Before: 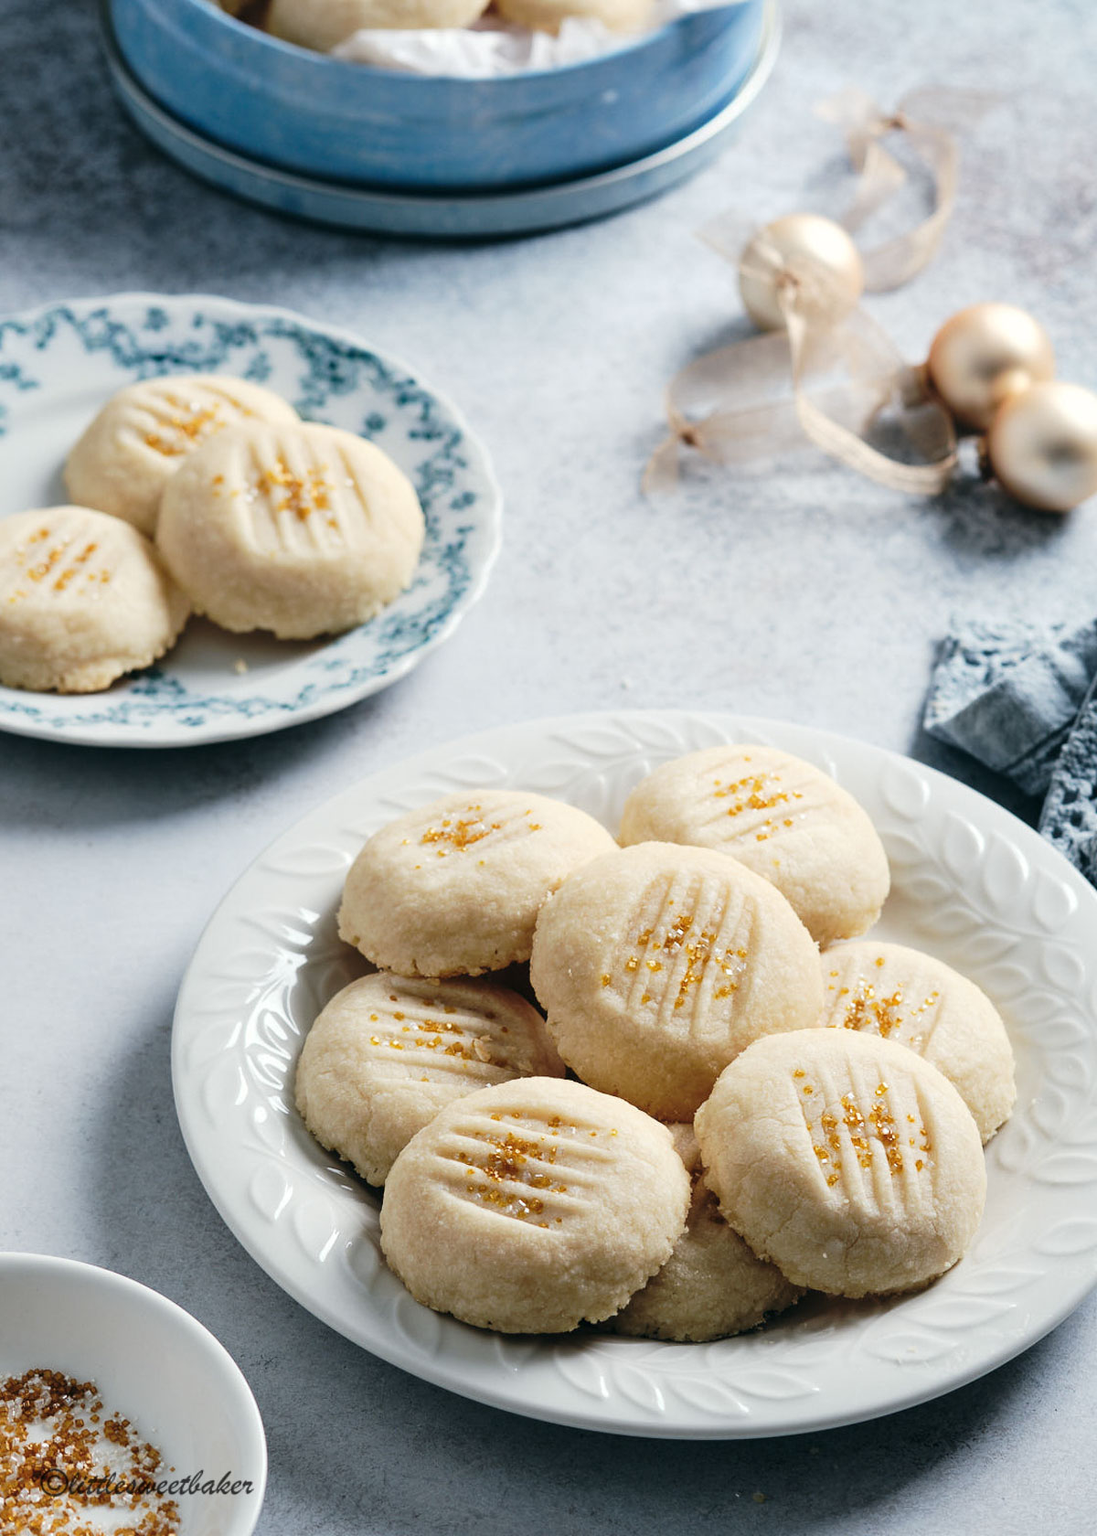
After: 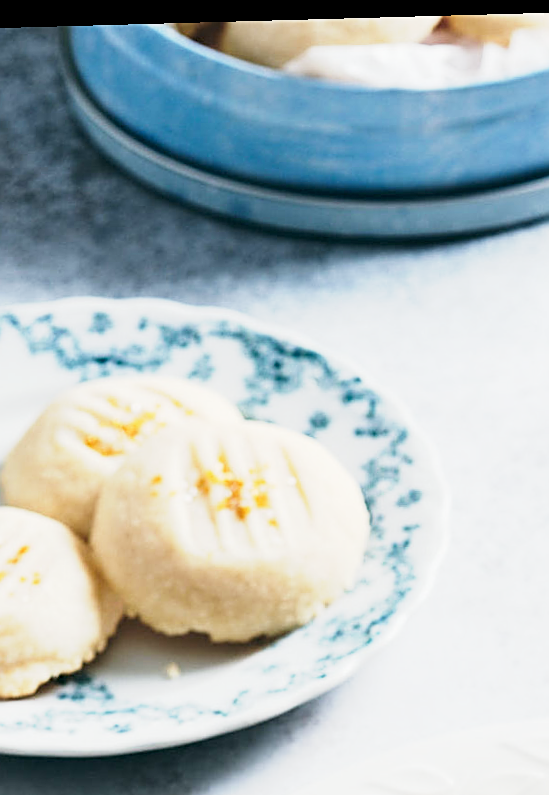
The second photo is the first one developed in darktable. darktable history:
rotate and perspective: rotation 0.128°, lens shift (vertical) -0.181, lens shift (horizontal) -0.044, shear 0.001, automatic cropping off
sharpen: on, module defaults
exposure: black level correction 0.001, exposure 0.5 EV, compensate exposure bias true, compensate highlight preservation false
base curve: curves: ch0 [(0, 0) (0.088, 0.125) (0.176, 0.251) (0.354, 0.501) (0.613, 0.749) (1, 0.877)], preserve colors none
crop and rotate: left 10.817%, top 0.062%, right 47.194%, bottom 53.626%
